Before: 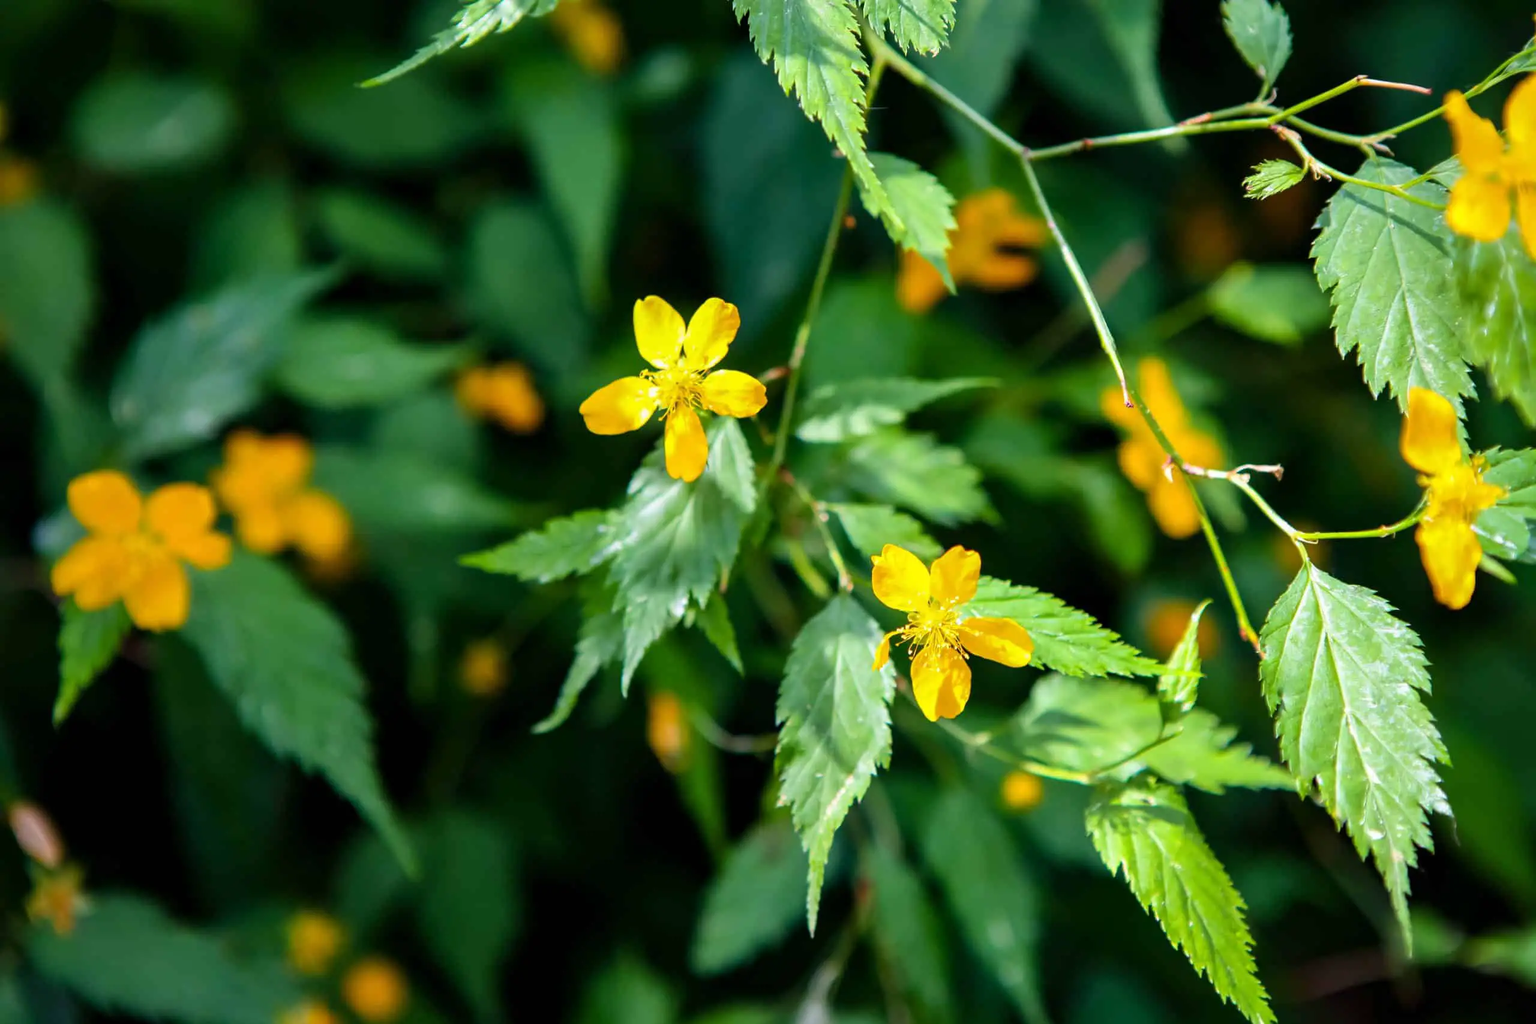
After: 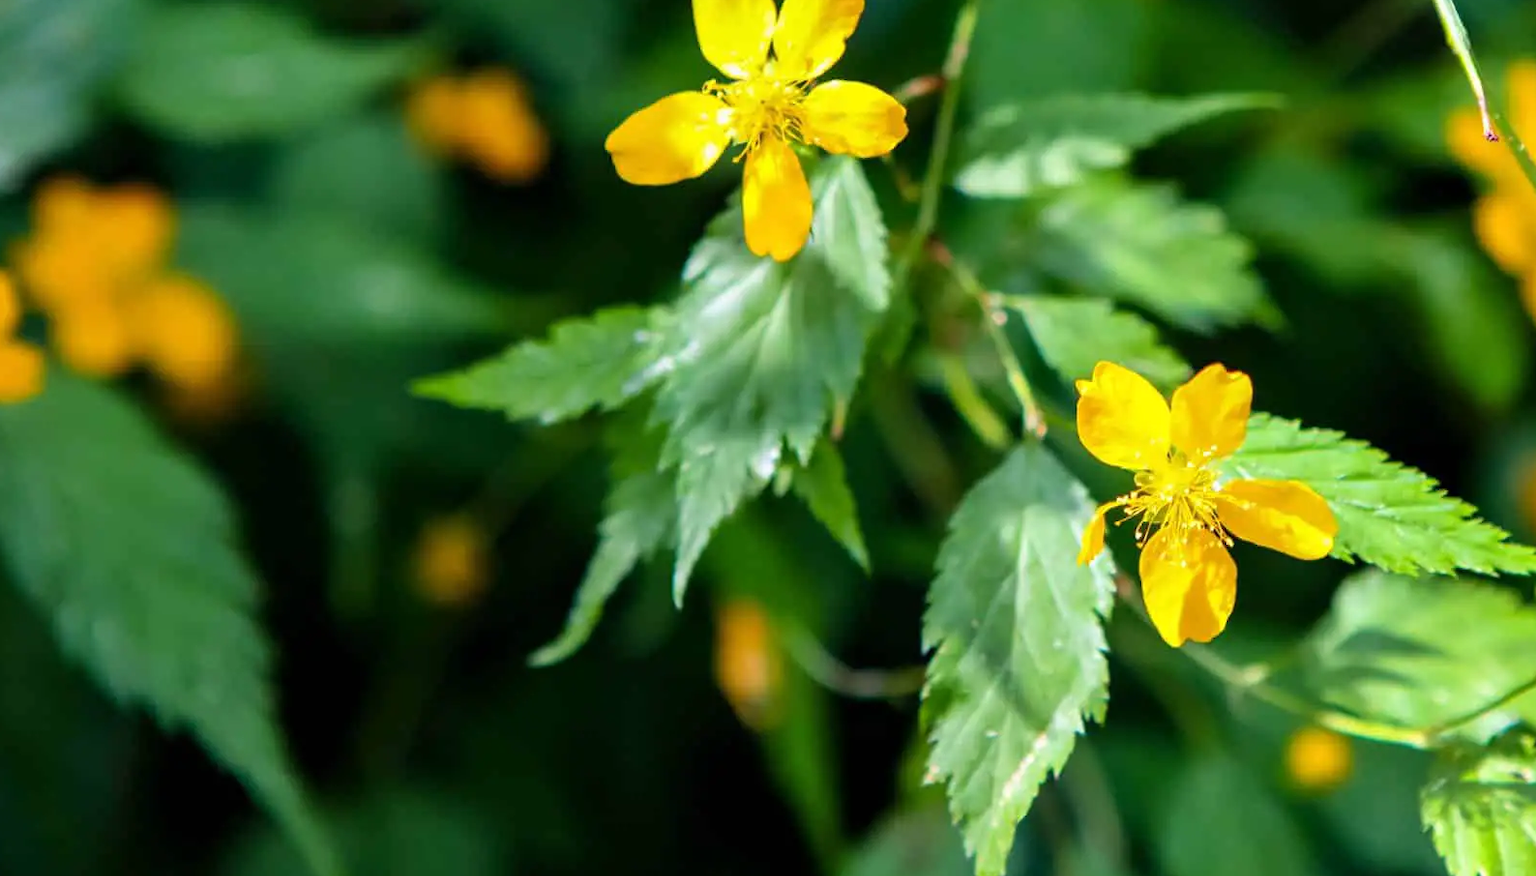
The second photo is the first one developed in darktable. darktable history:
crop: left 13.312%, top 31.28%, right 24.627%, bottom 15.582%
tone equalizer: on, module defaults
